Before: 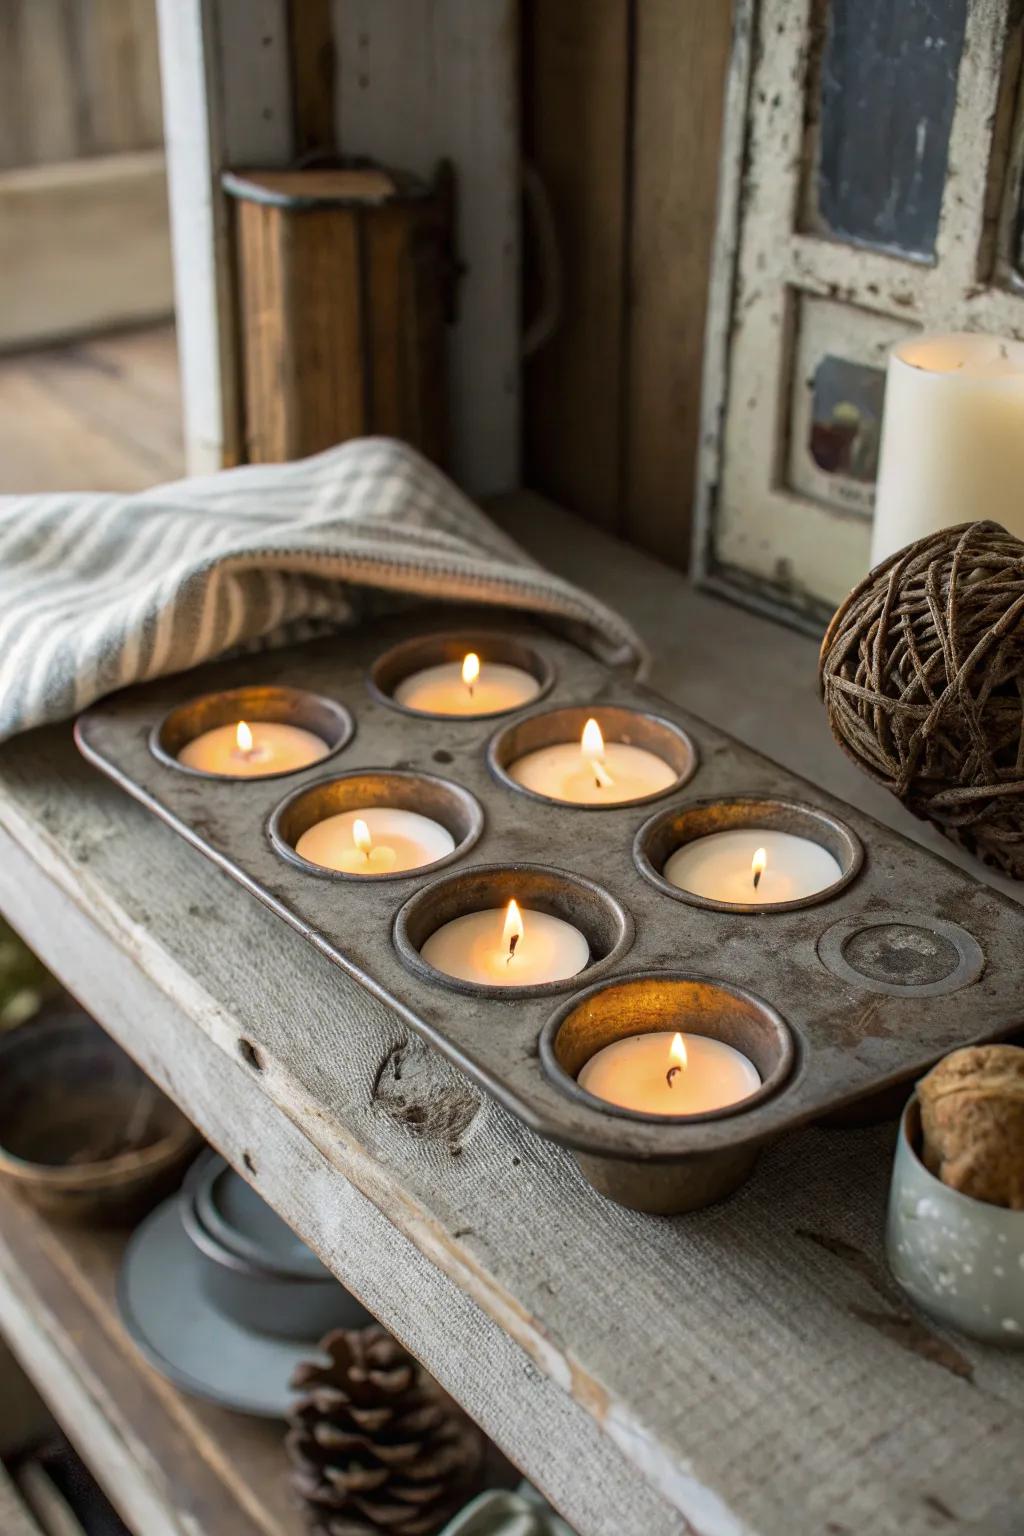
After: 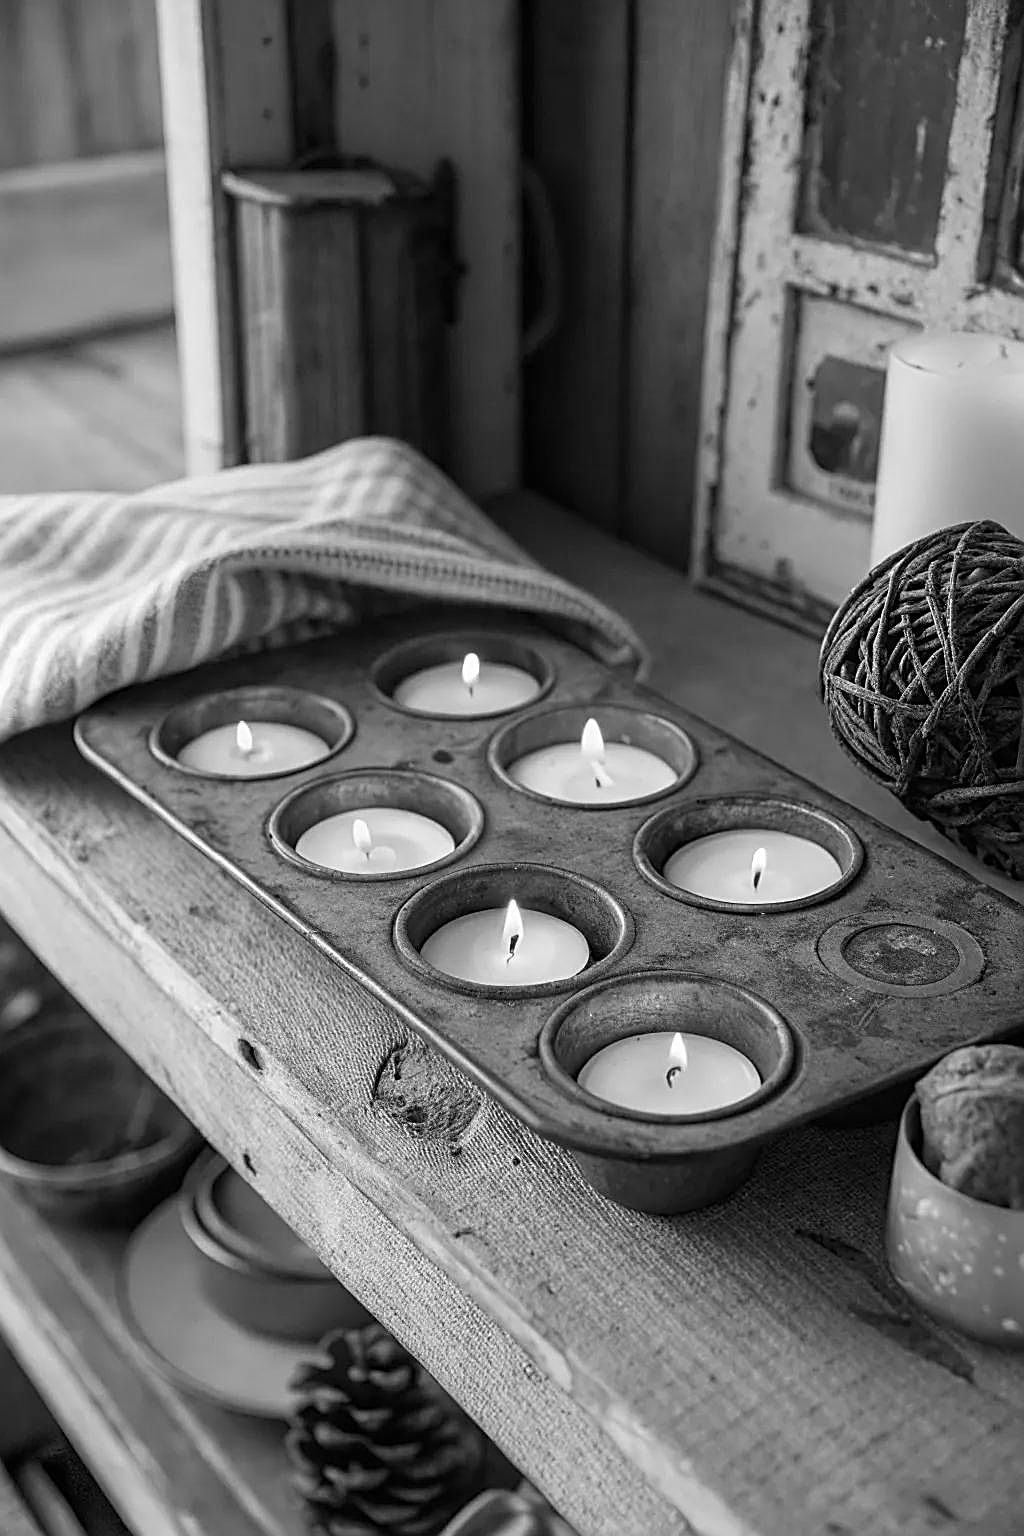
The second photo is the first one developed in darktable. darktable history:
sharpen: amount 1
monochrome: on, module defaults
